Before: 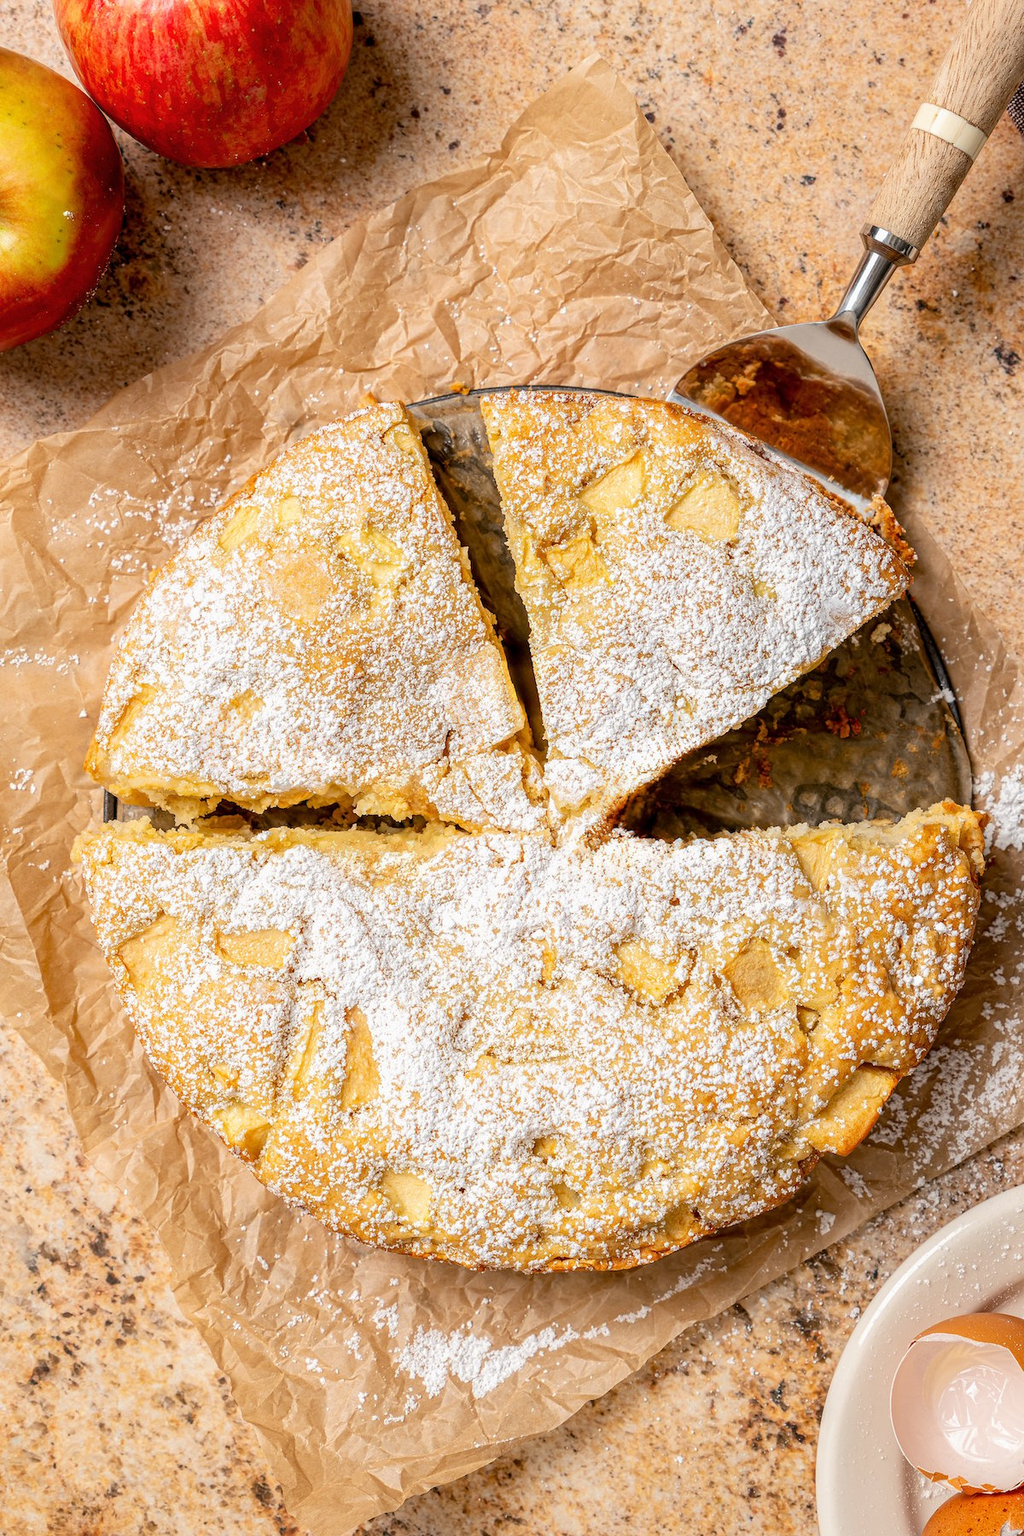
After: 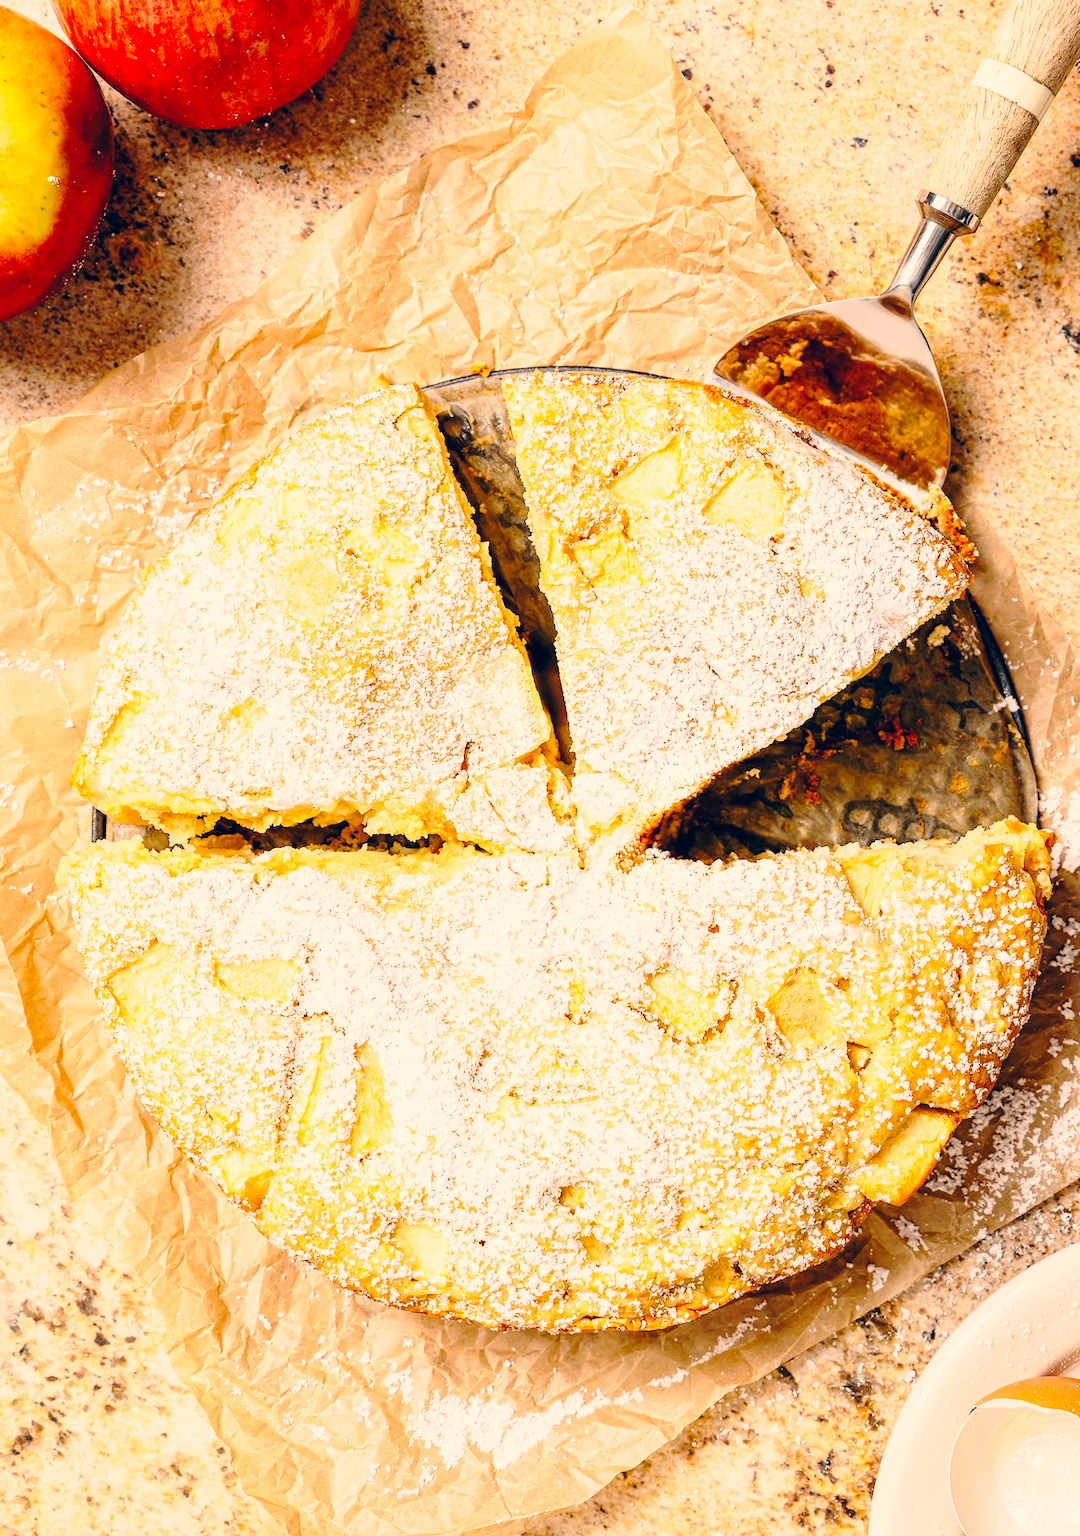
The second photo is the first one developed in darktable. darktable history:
crop: left 1.964%, top 3.251%, right 1.122%, bottom 4.933%
color correction: highlights a* 10.32, highlights b* 14.66, shadows a* -9.59, shadows b* -15.02
base curve: curves: ch0 [(0, 0) (0.032, 0.037) (0.105, 0.228) (0.435, 0.76) (0.856, 0.983) (1, 1)], preserve colors none
